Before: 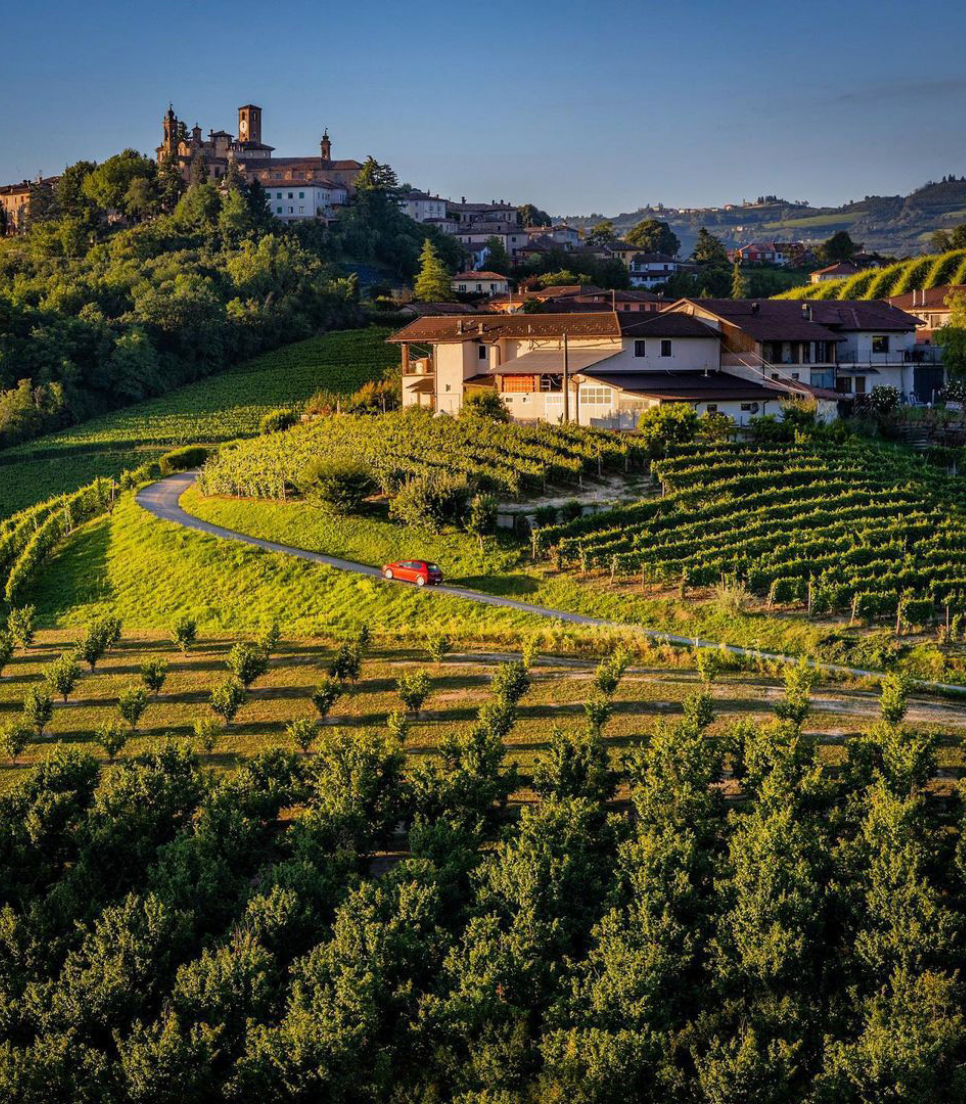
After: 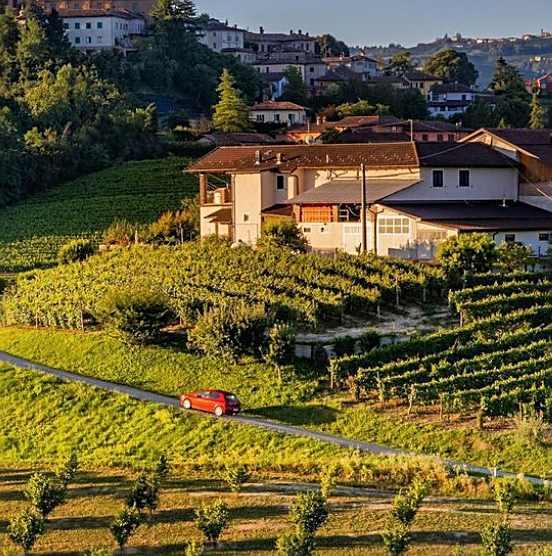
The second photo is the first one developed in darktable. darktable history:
crop: left 20.932%, top 15.471%, right 21.848%, bottom 34.081%
sharpen: amount 0.478
